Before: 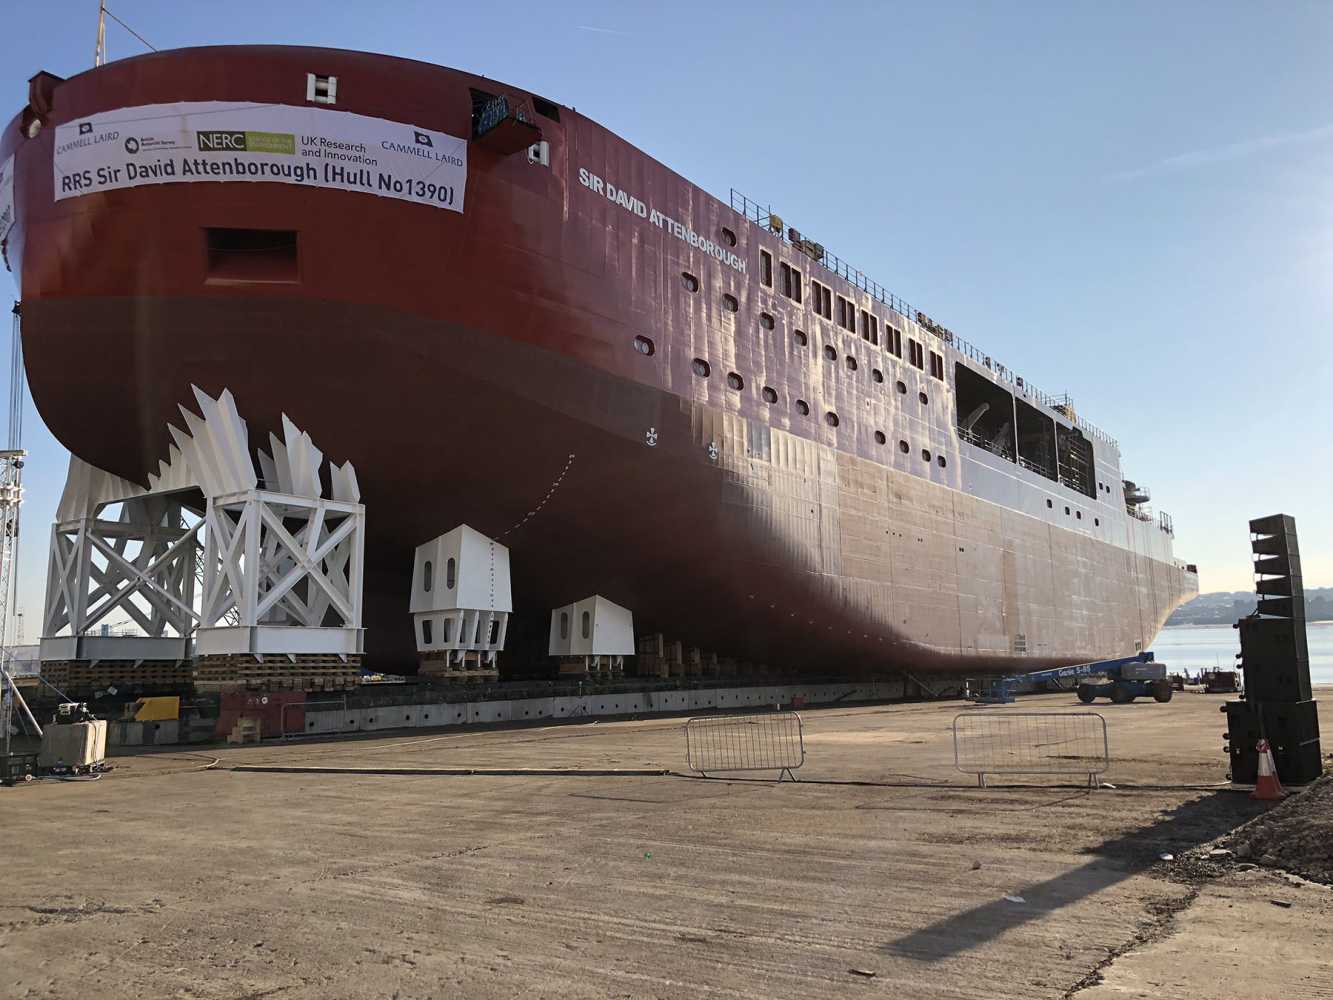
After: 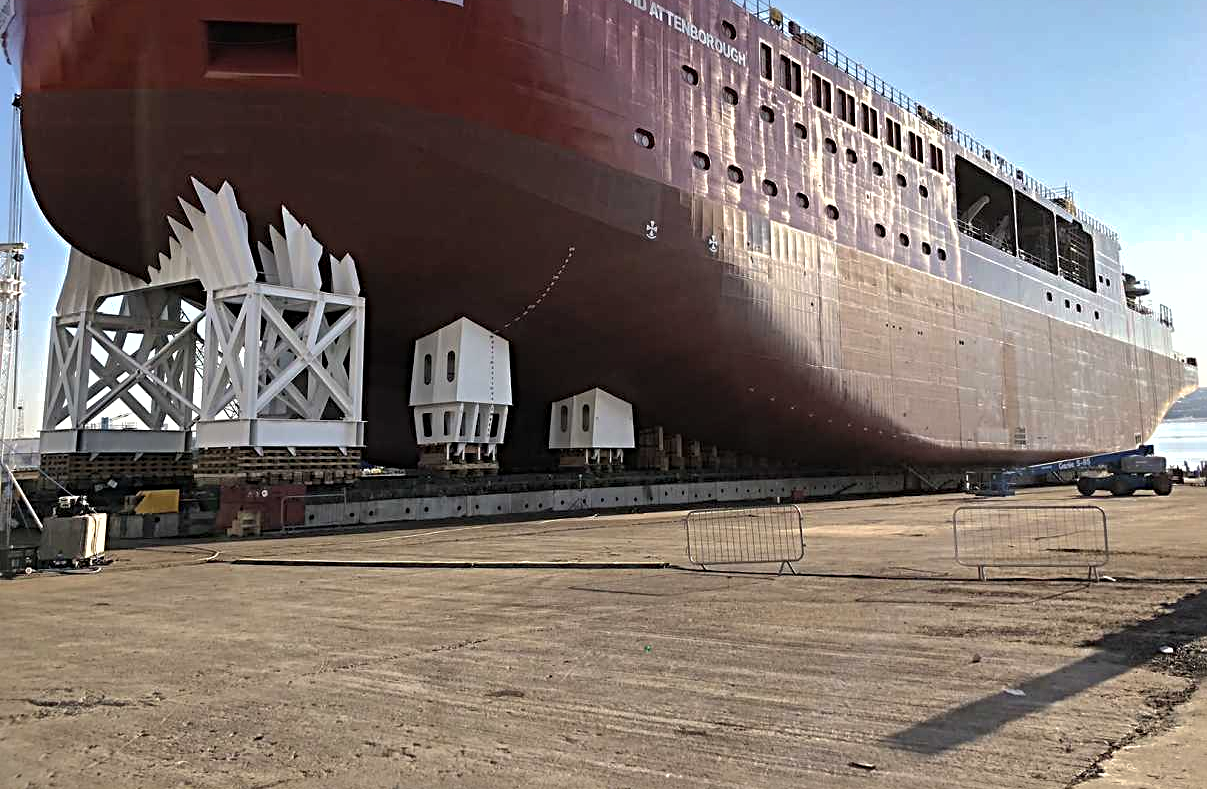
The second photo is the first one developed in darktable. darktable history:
sharpen: radius 4.839
shadows and highlights: shadows 29.89
tone equalizer: -8 EV -0.44 EV, -7 EV -0.421 EV, -6 EV -0.321 EV, -5 EV -0.187 EV, -3 EV 0.209 EV, -2 EV 0.31 EV, -1 EV 0.367 EV, +0 EV 0.428 EV
crop: top 20.776%, right 9.386%, bottom 0.254%
